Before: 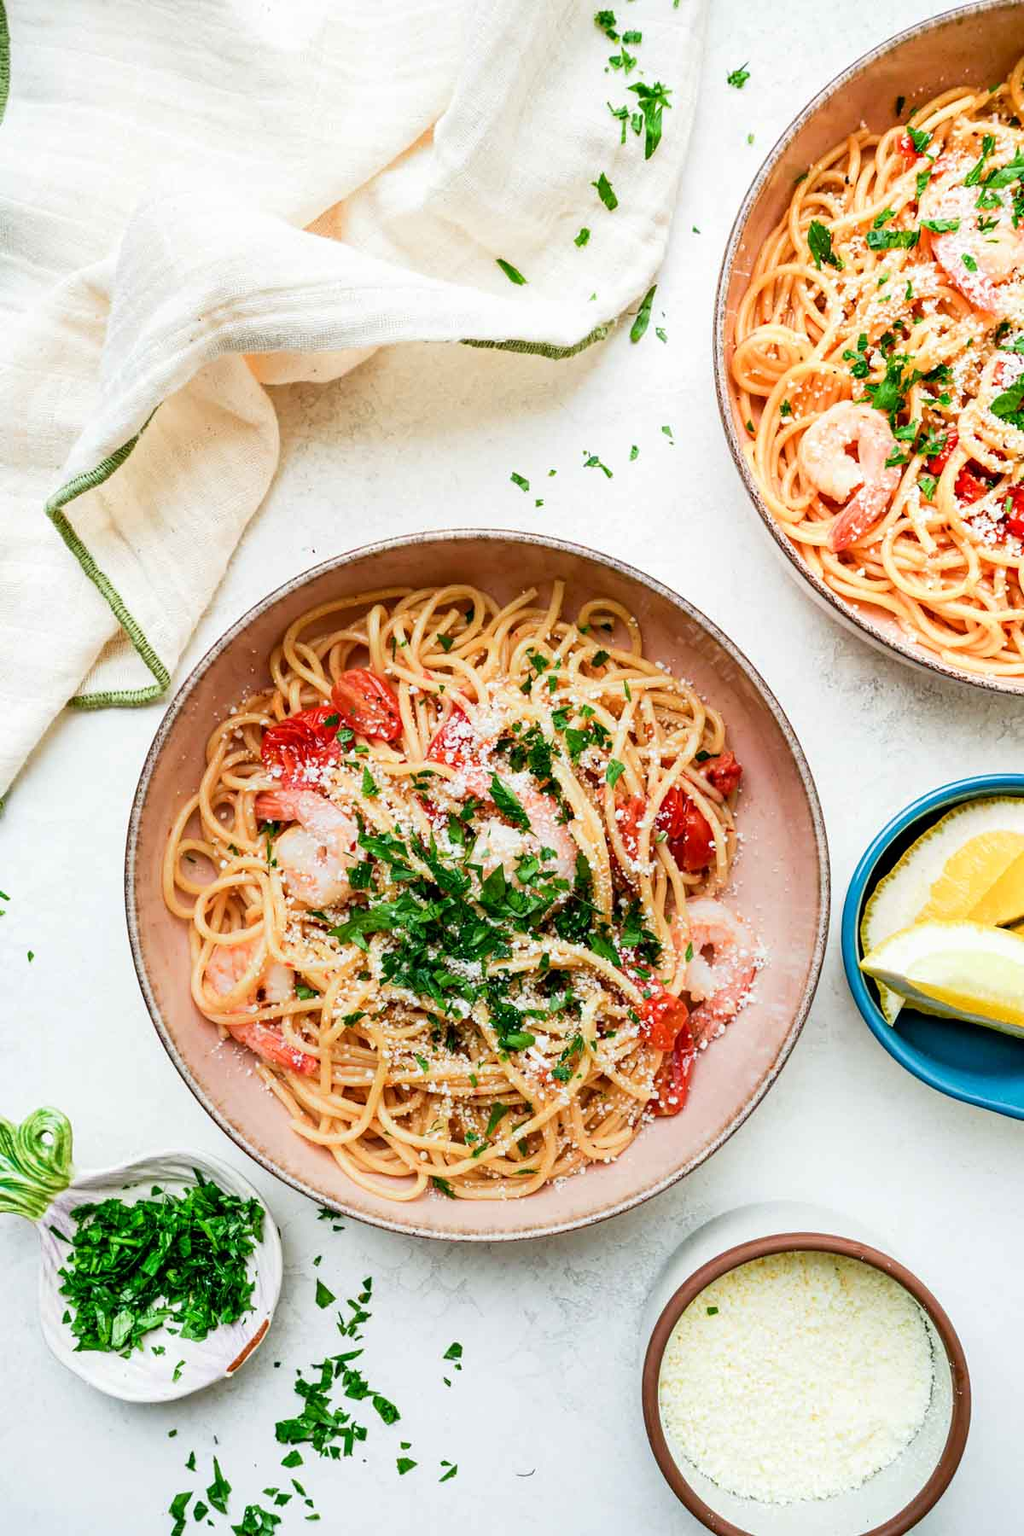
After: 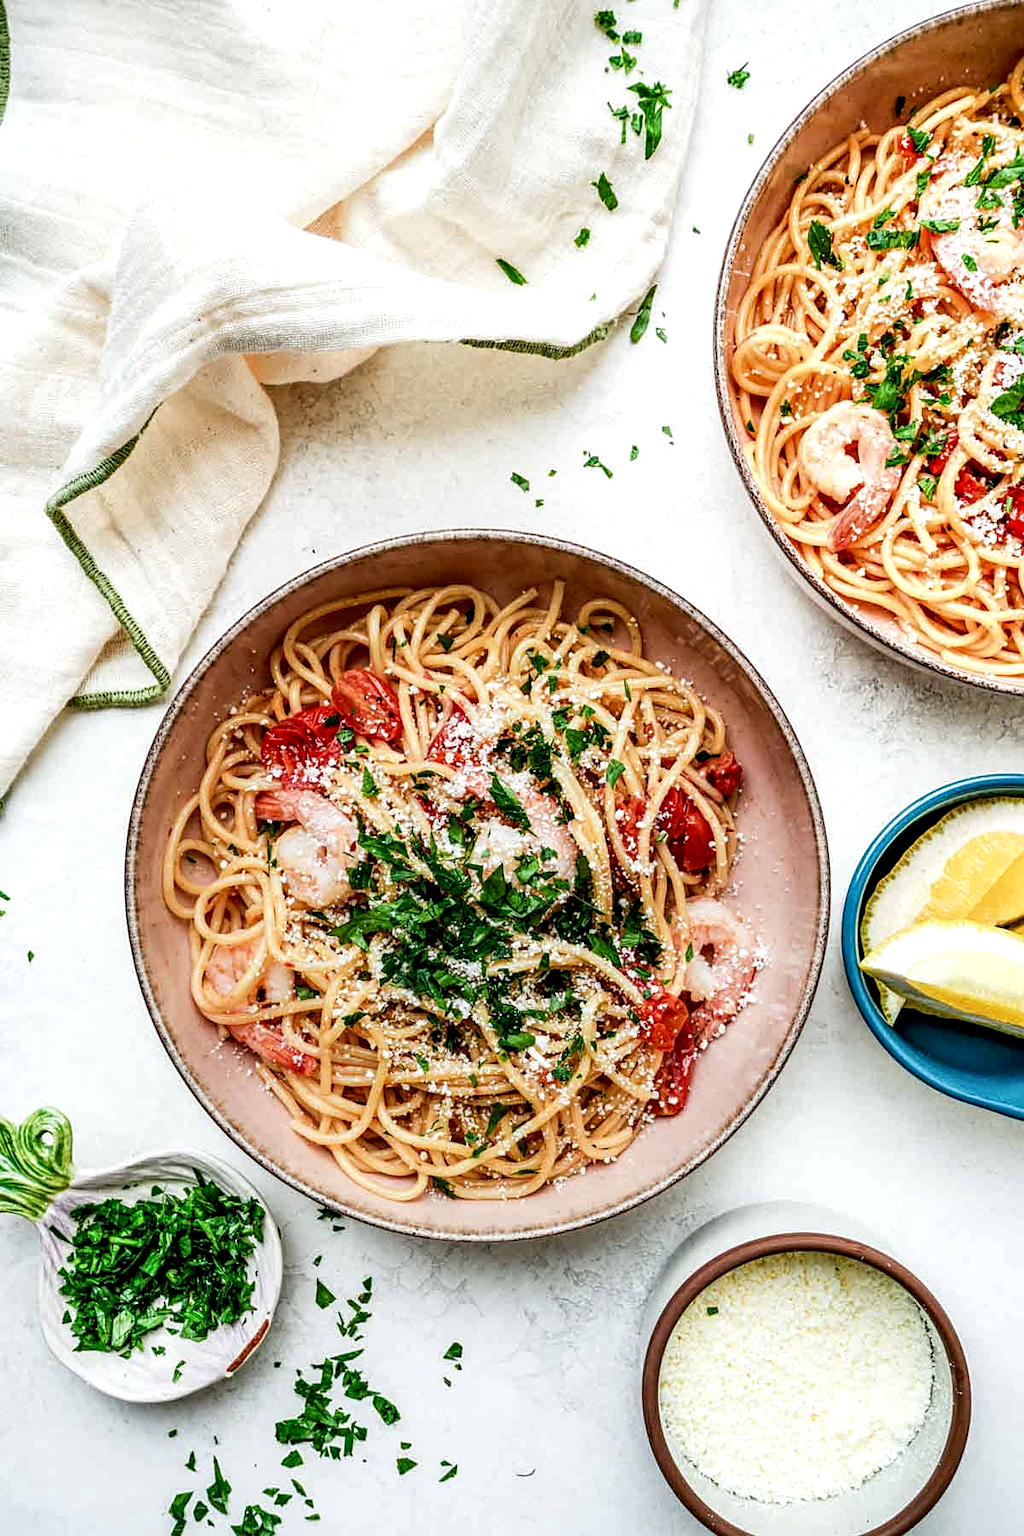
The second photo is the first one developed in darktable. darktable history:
contrast brightness saturation: saturation -0.059
local contrast: highlights 60%, shadows 59%, detail 160%
sharpen: amount 0.214
